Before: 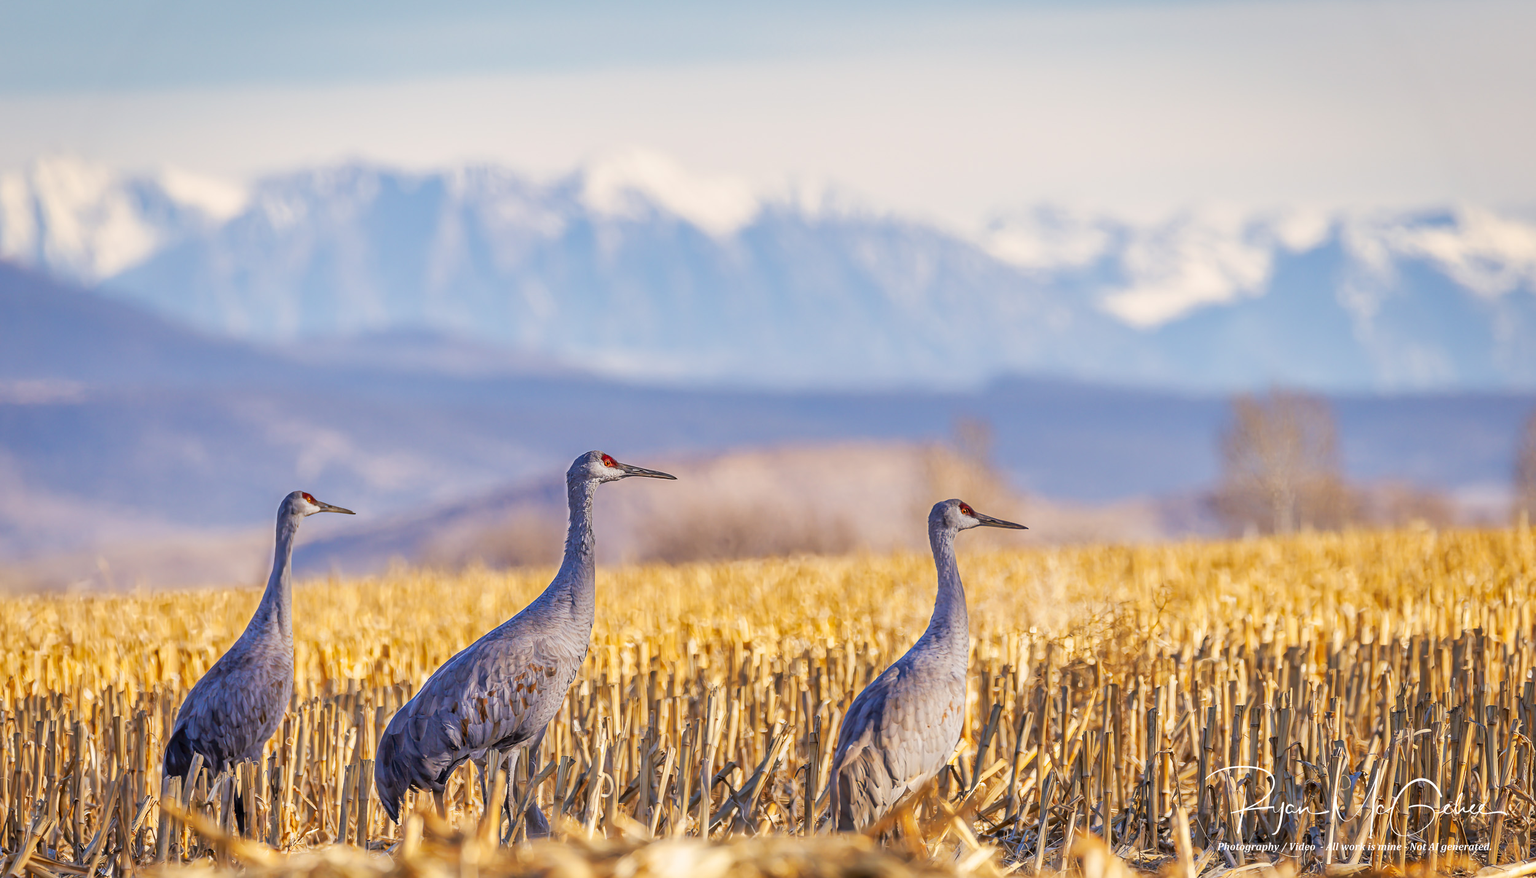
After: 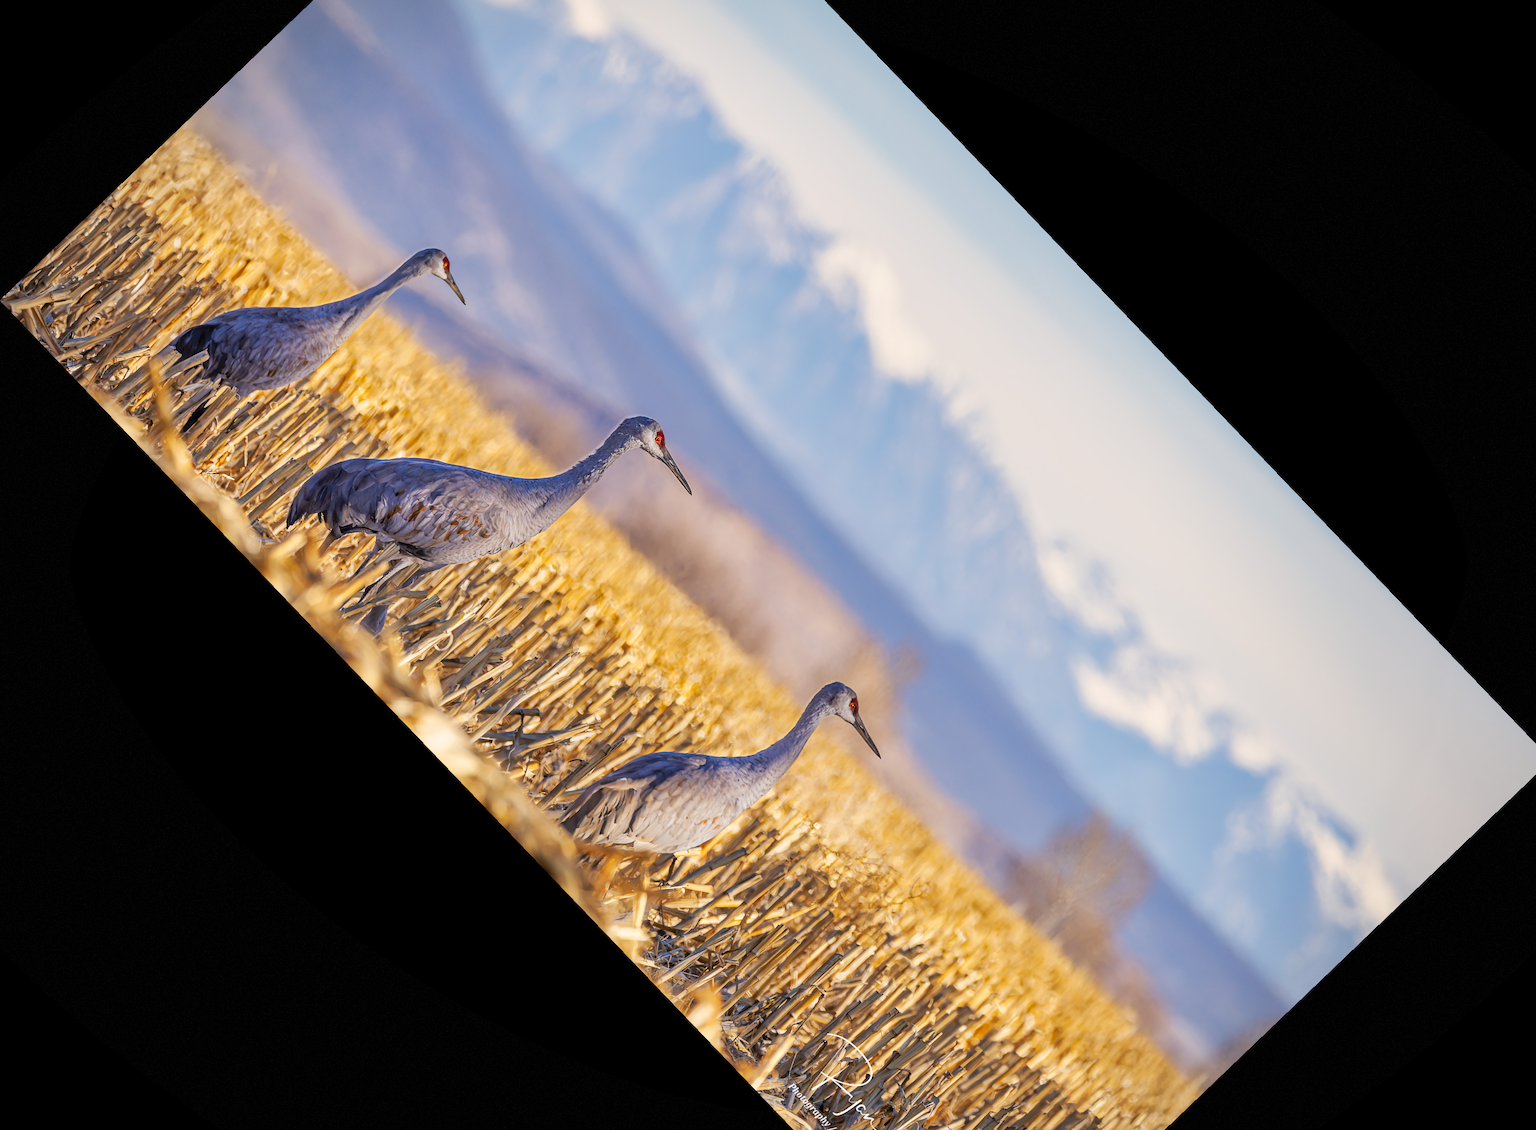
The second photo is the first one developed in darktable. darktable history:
crop and rotate: angle -46.26°, top 16.234%, right 0.912%, bottom 11.704%
vignetting: fall-off start 91%, fall-off radius 39.39%, brightness -0.182, saturation -0.3, width/height ratio 1.219, shape 1.3, dithering 8-bit output, unbound false
